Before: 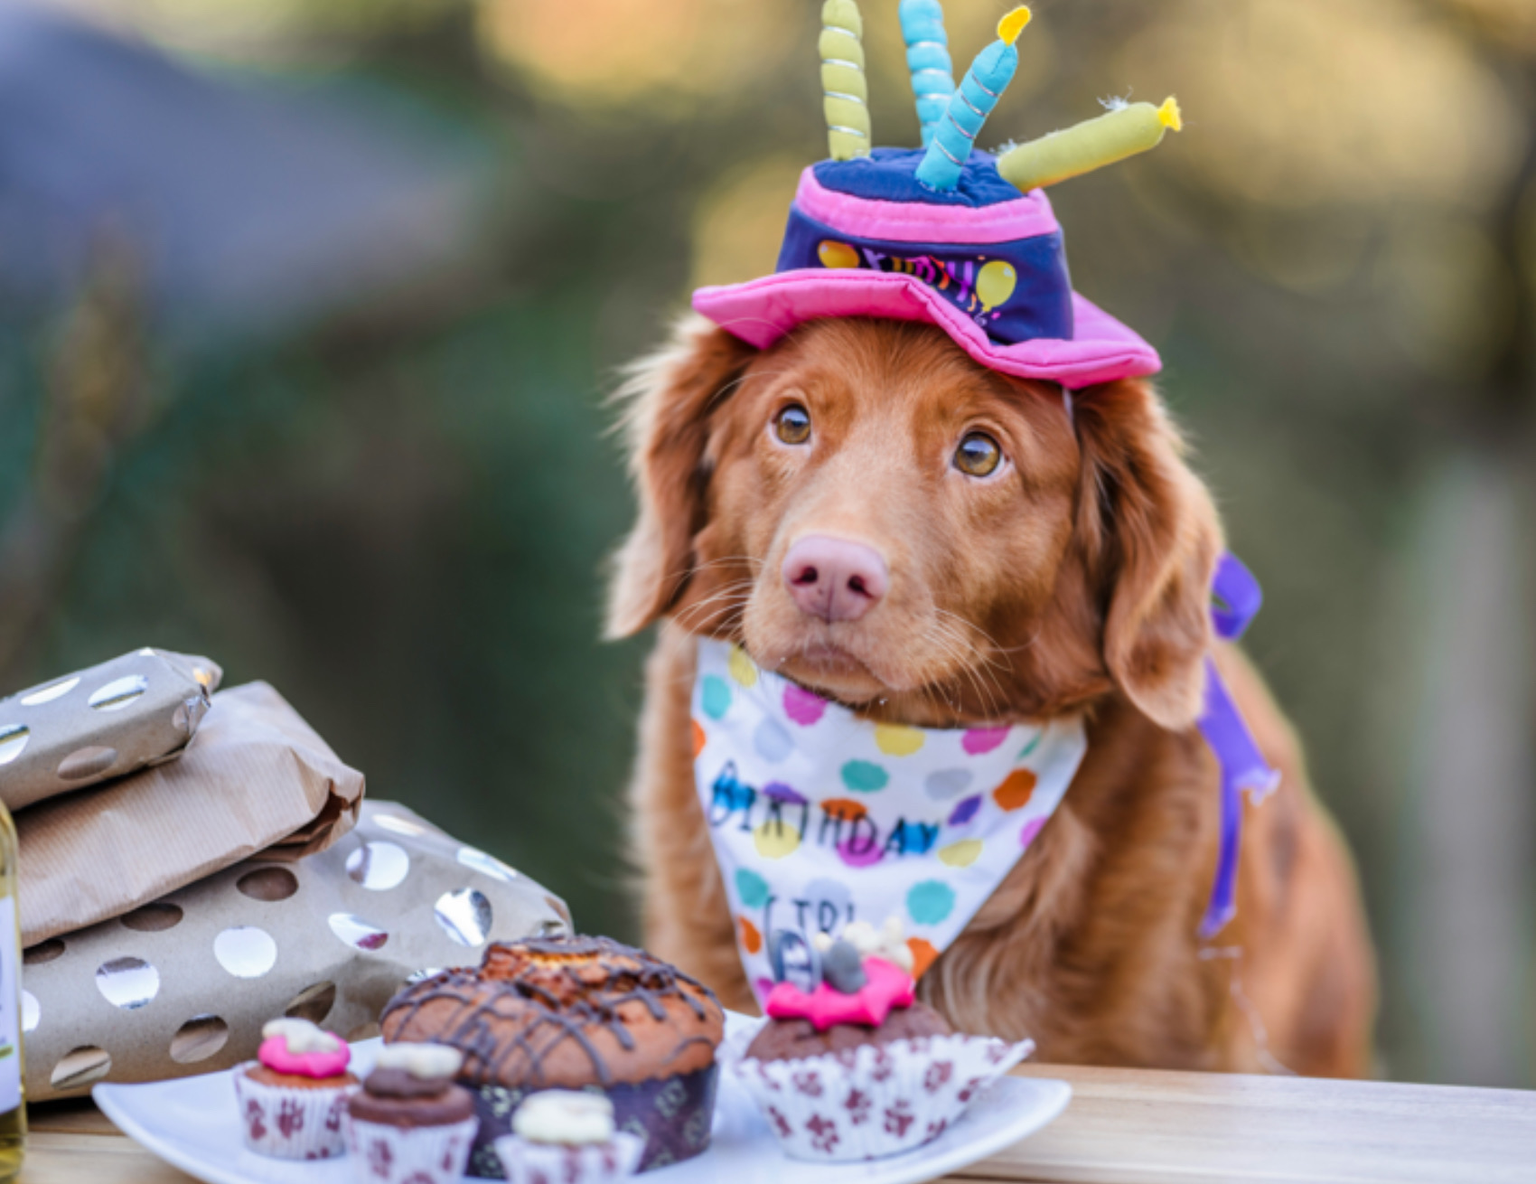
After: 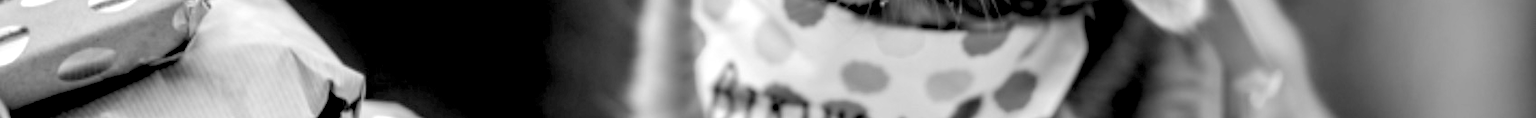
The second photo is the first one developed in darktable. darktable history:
crop and rotate: top 59.084%, bottom 30.916%
exposure: black level correction 0.04, exposure 0.5 EV, compensate highlight preservation false
monochrome: a -74.22, b 78.2
color correction: highlights a* -15.58, highlights b* 40, shadows a* -40, shadows b* -26.18
